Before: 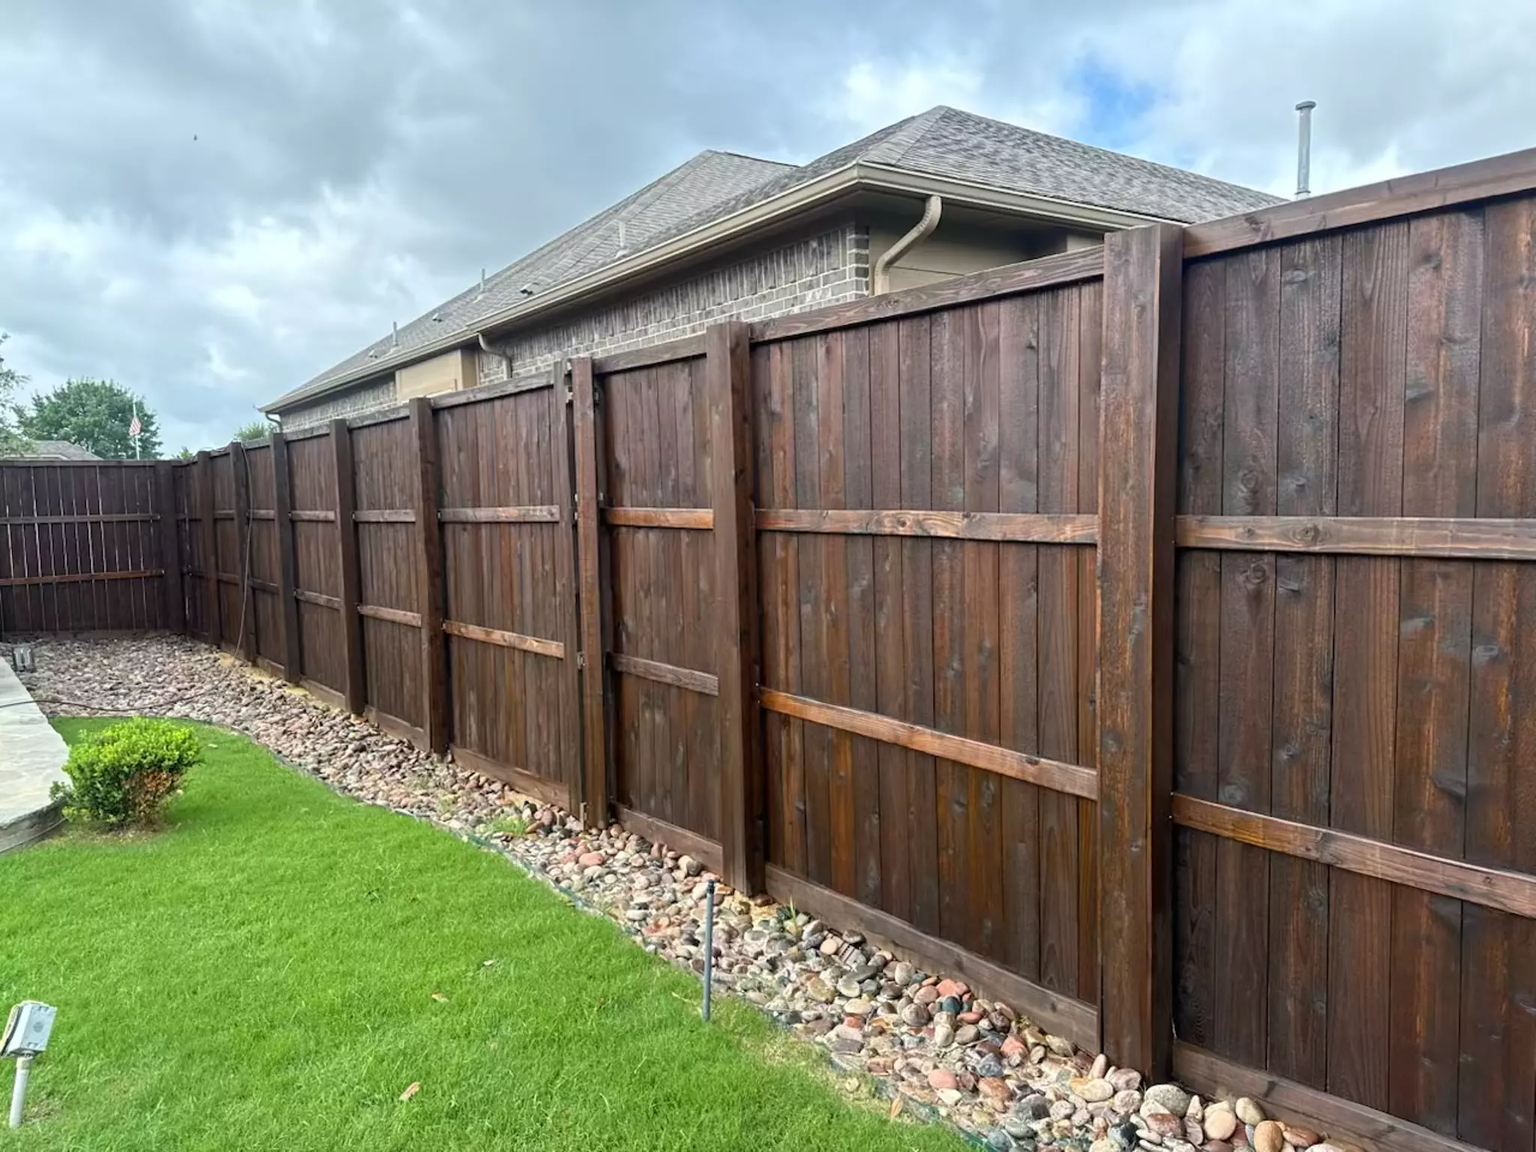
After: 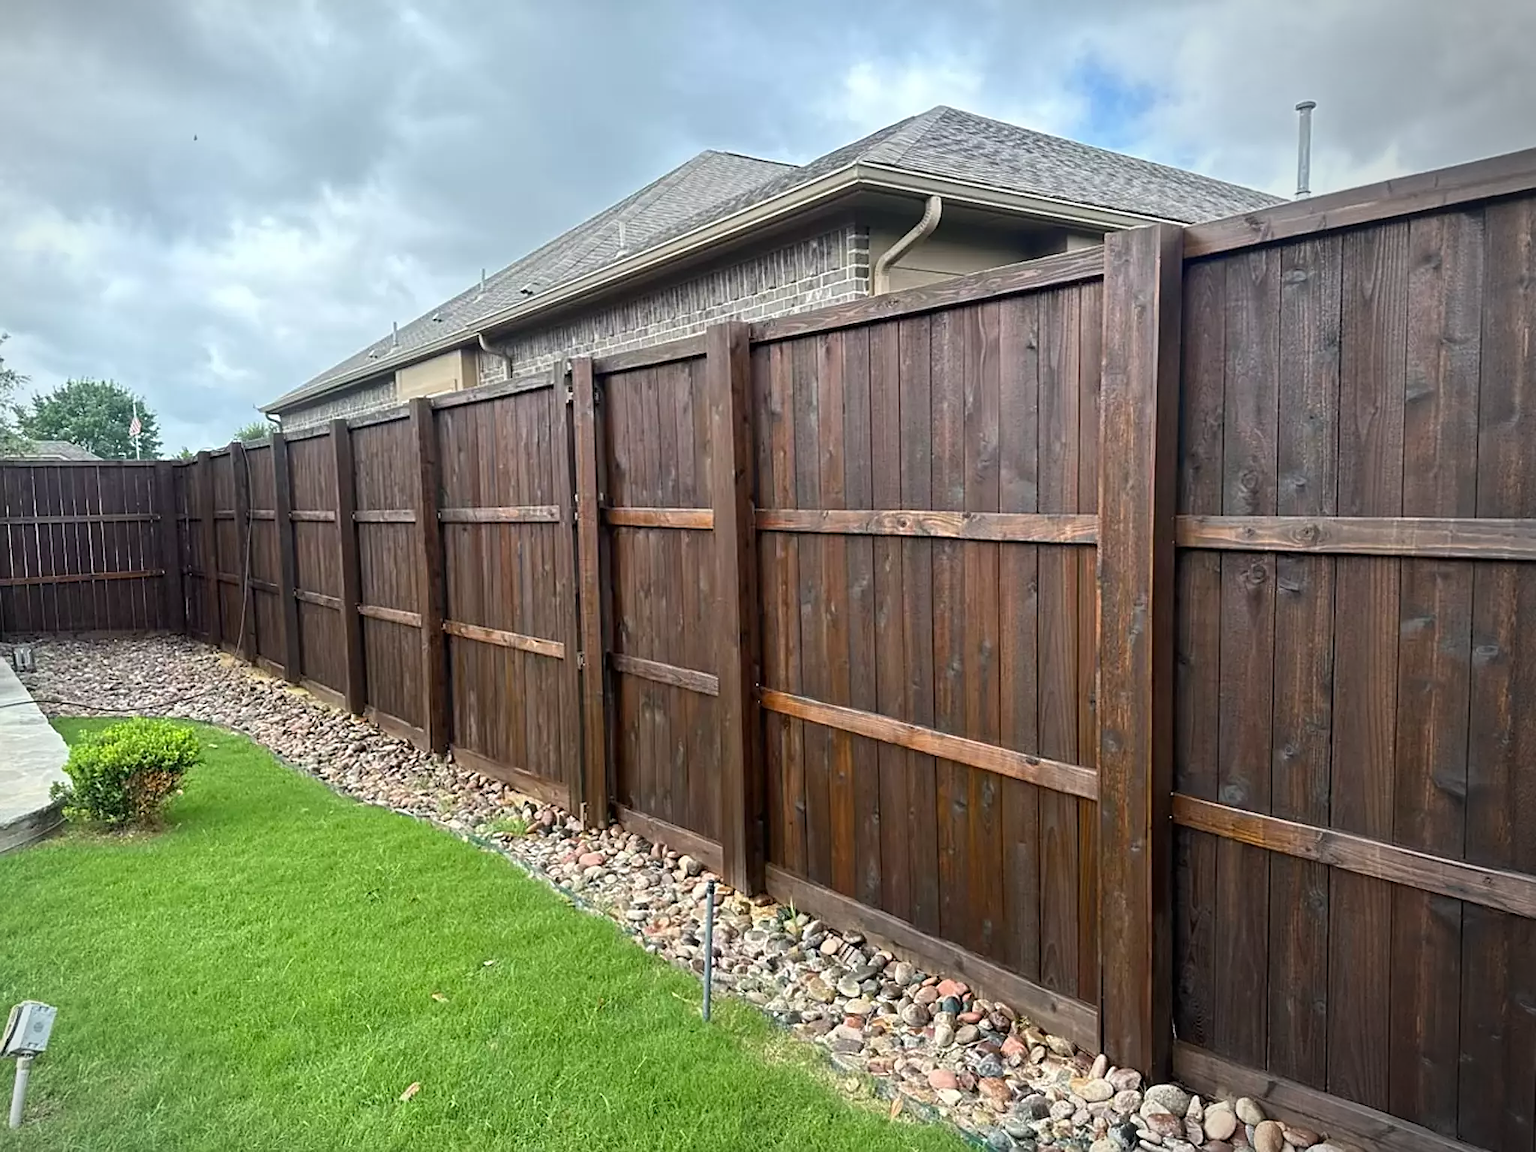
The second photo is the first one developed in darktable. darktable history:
exposure: compensate exposure bias true, compensate highlight preservation false
vignetting: center (-0.148, 0.013)
sharpen: on, module defaults
